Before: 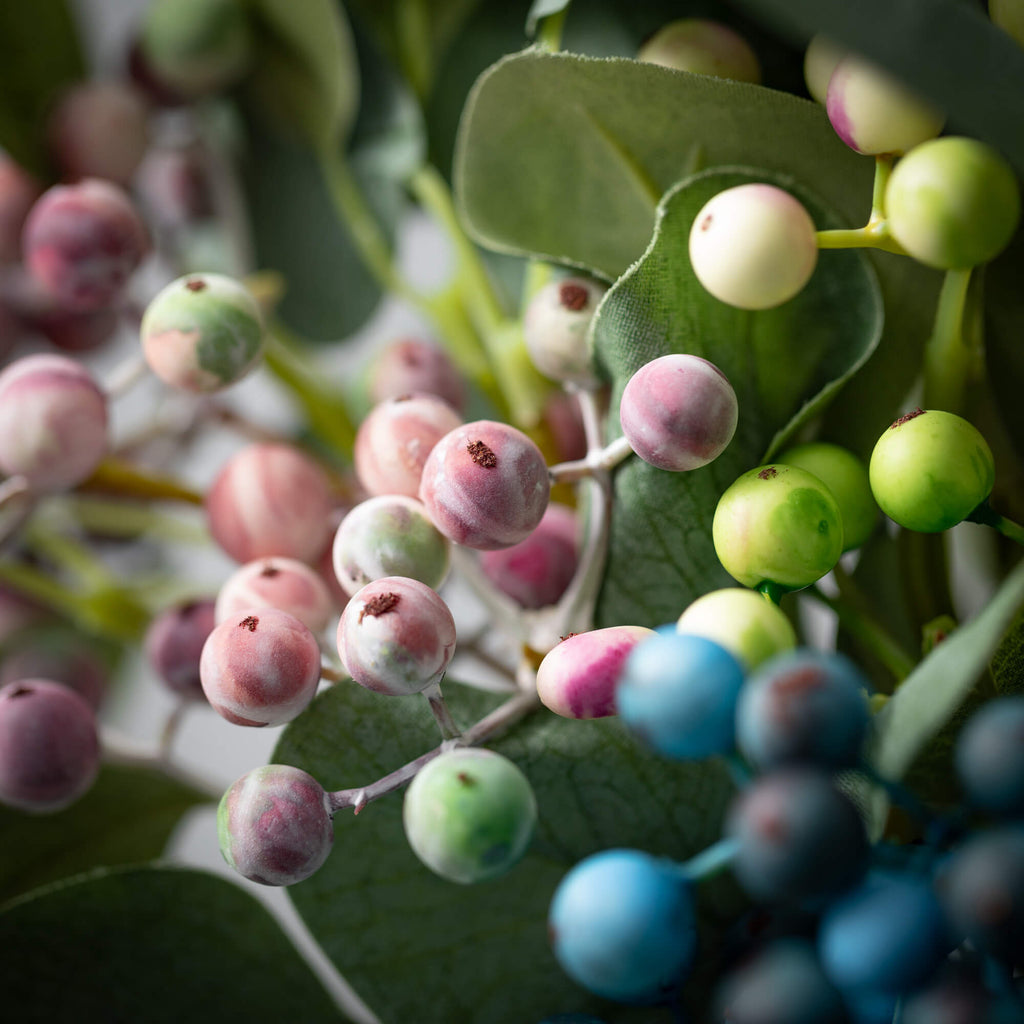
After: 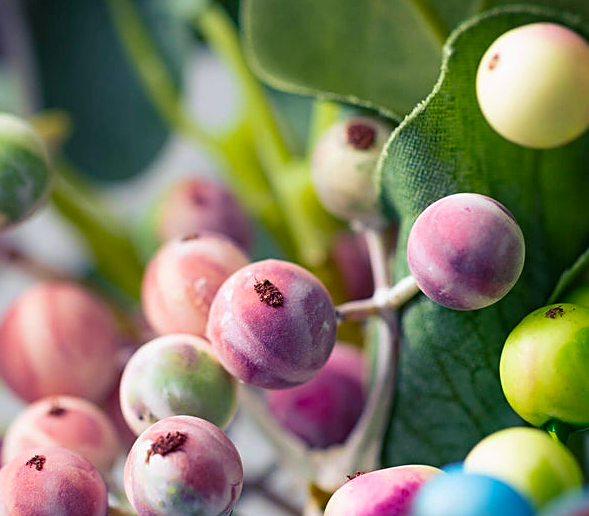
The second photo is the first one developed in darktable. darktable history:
exposure: exposure -0.043 EV, compensate exposure bias true, compensate highlight preservation false
color balance rgb: shadows lift › luminance -28.783%, shadows lift › chroma 14.864%, shadows lift › hue 269.65°, perceptual saturation grading › global saturation 19.854%, global vibrance 20%
crop: left 20.87%, top 15.767%, right 21.526%, bottom 33.802%
velvia: on, module defaults
sharpen: on, module defaults
